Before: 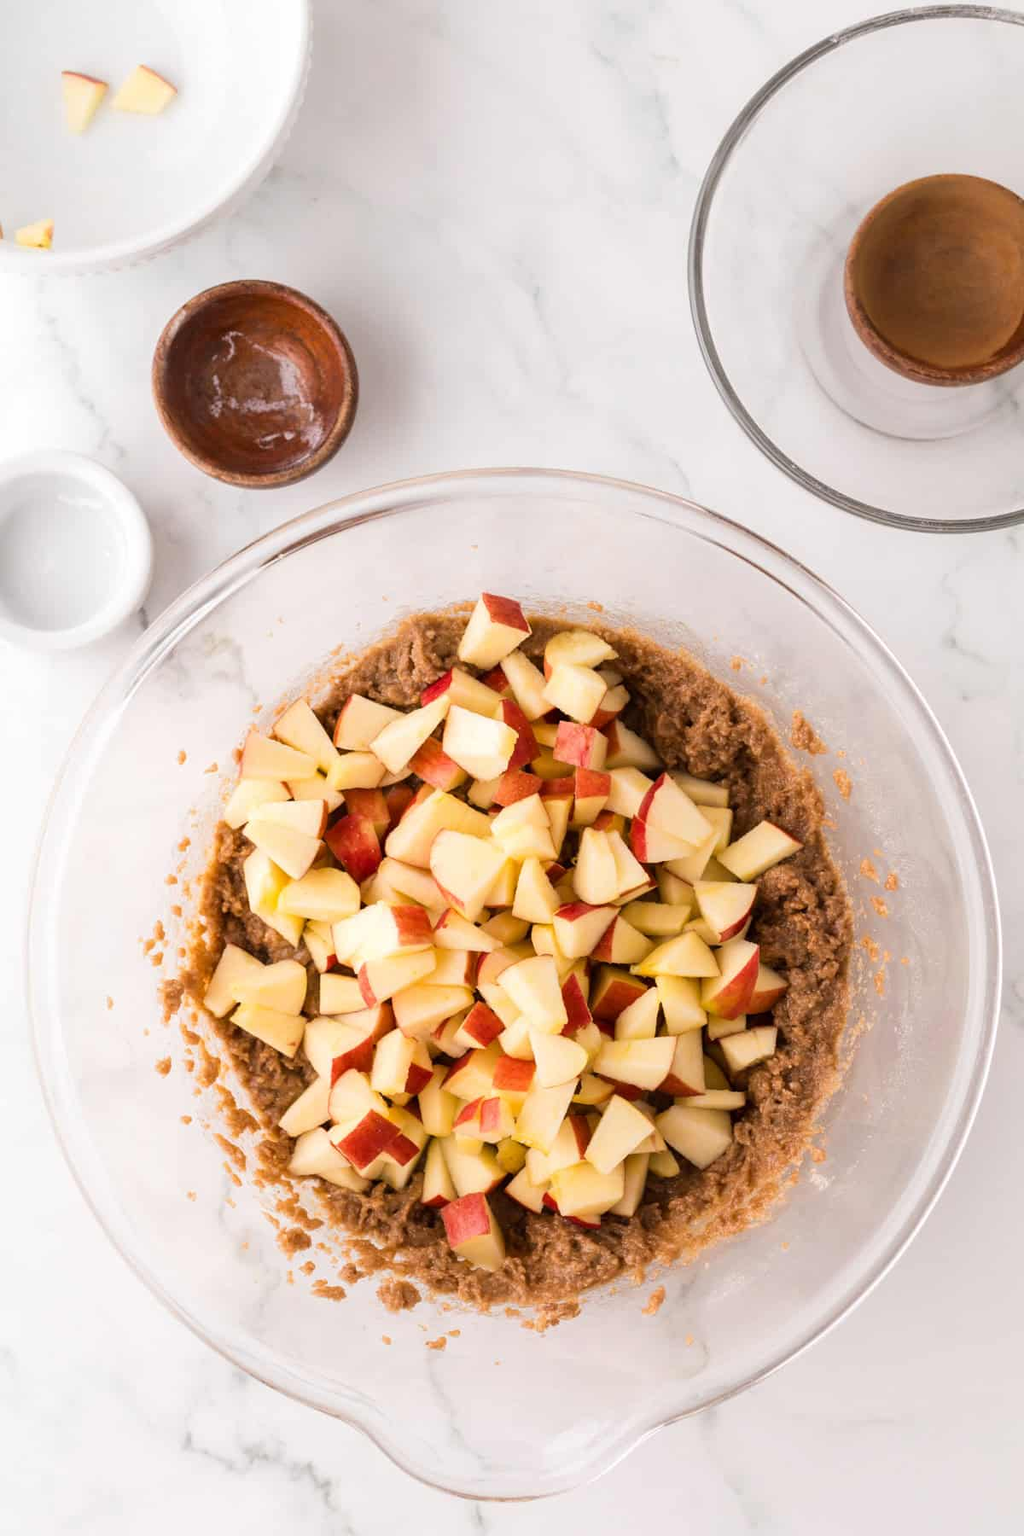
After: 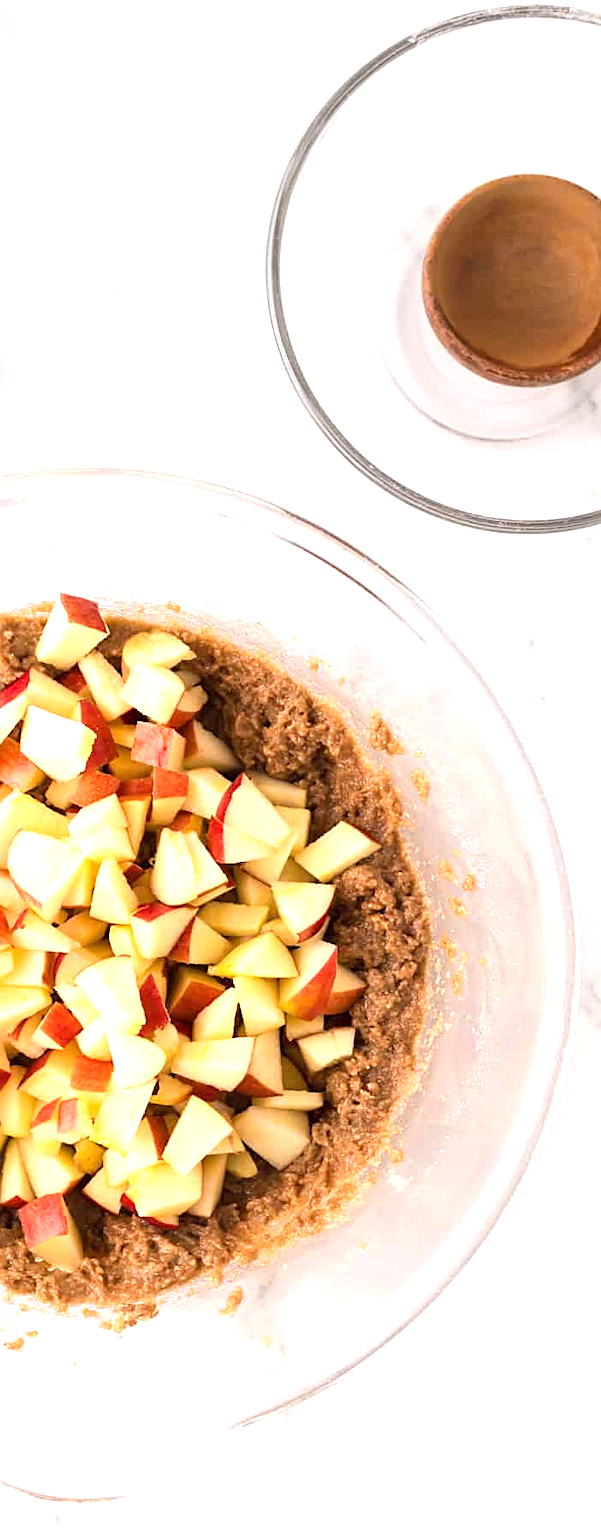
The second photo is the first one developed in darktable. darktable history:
sharpen: on, module defaults
exposure: exposure 0.777 EV, compensate highlight preservation false
crop: left 41.272%
